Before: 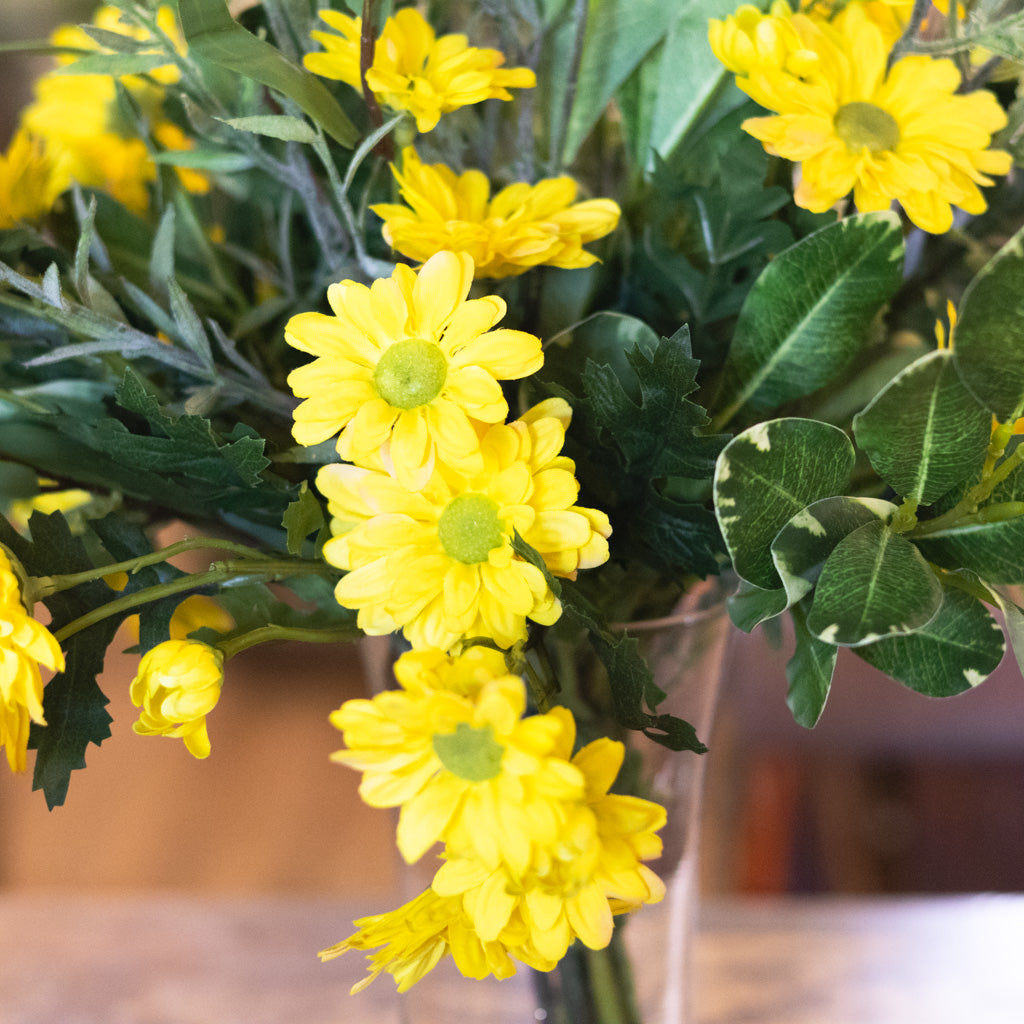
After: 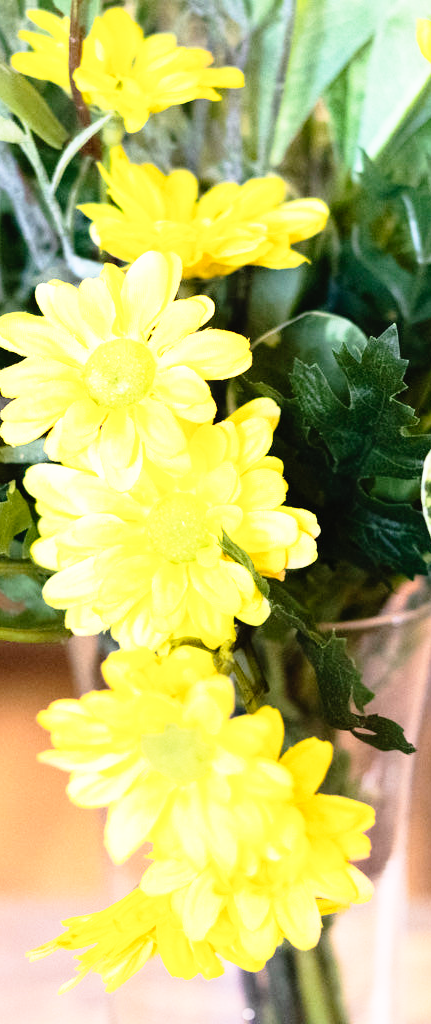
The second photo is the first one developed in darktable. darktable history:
crop: left 28.583%, right 29.231%
base curve: curves: ch0 [(0, 0) (0.012, 0.01) (0.073, 0.168) (0.31, 0.711) (0.645, 0.957) (1, 1)], preserve colors none
tone equalizer: on, module defaults
contrast brightness saturation: contrast 0.15, brightness 0.05
exposure: exposure -0.116 EV, compensate exposure bias true, compensate highlight preservation false
